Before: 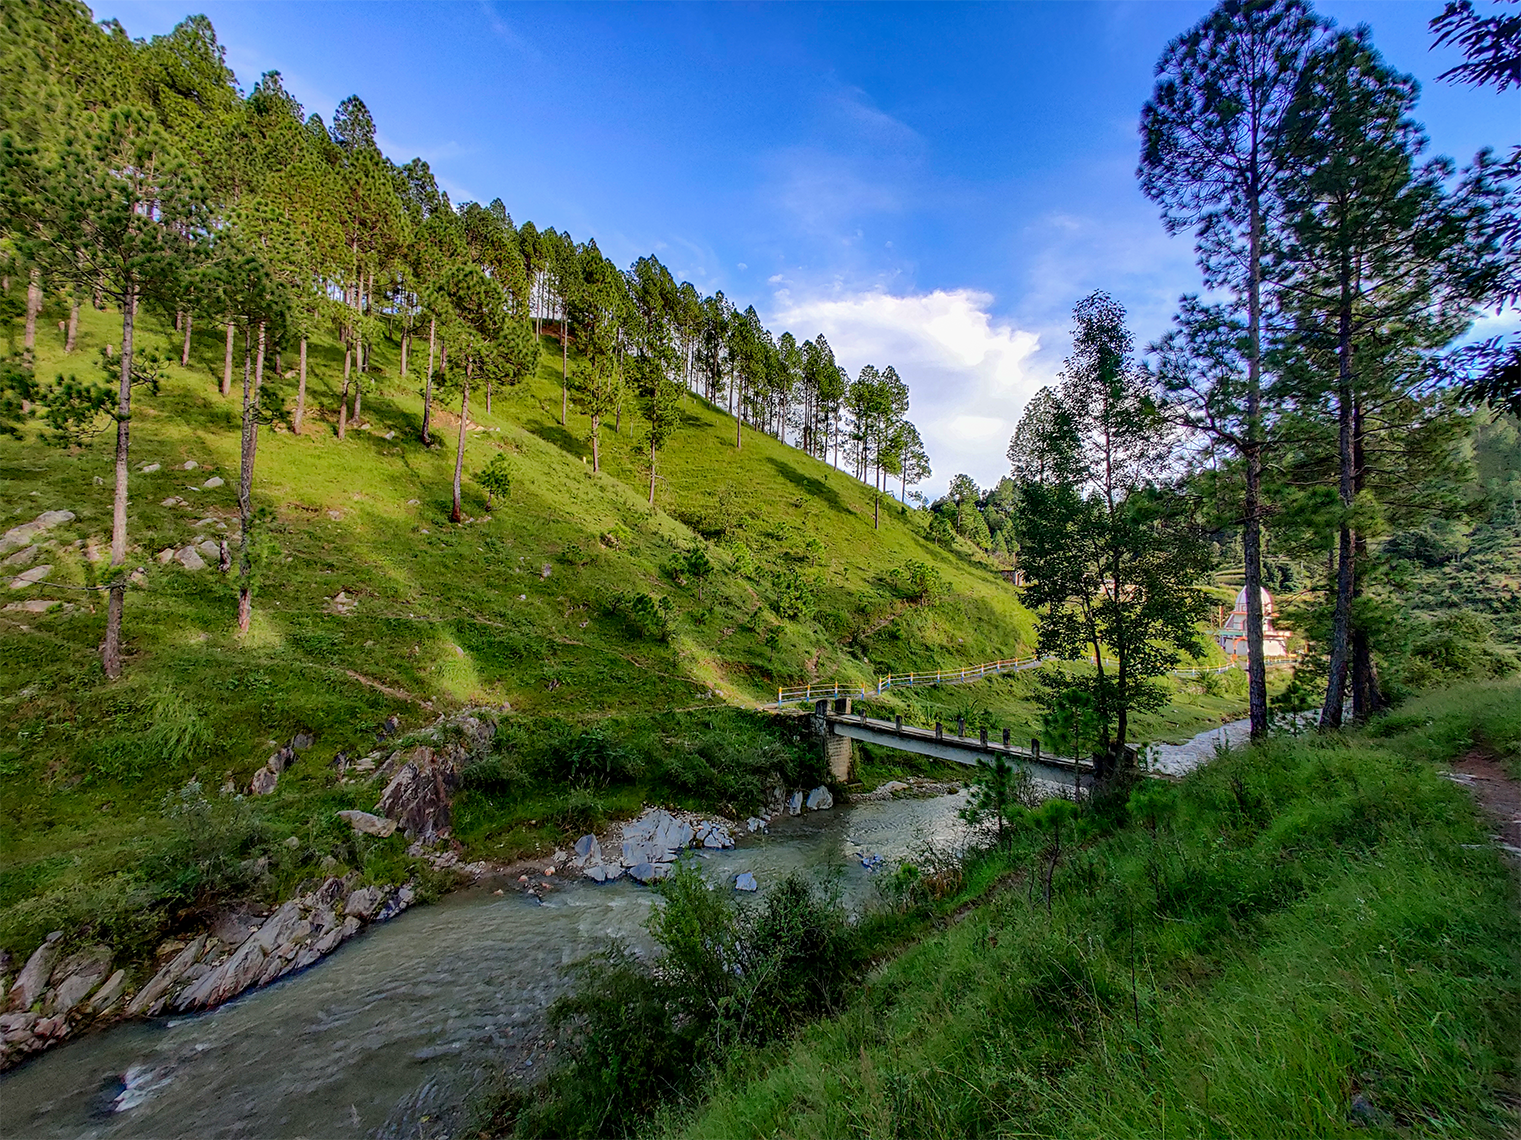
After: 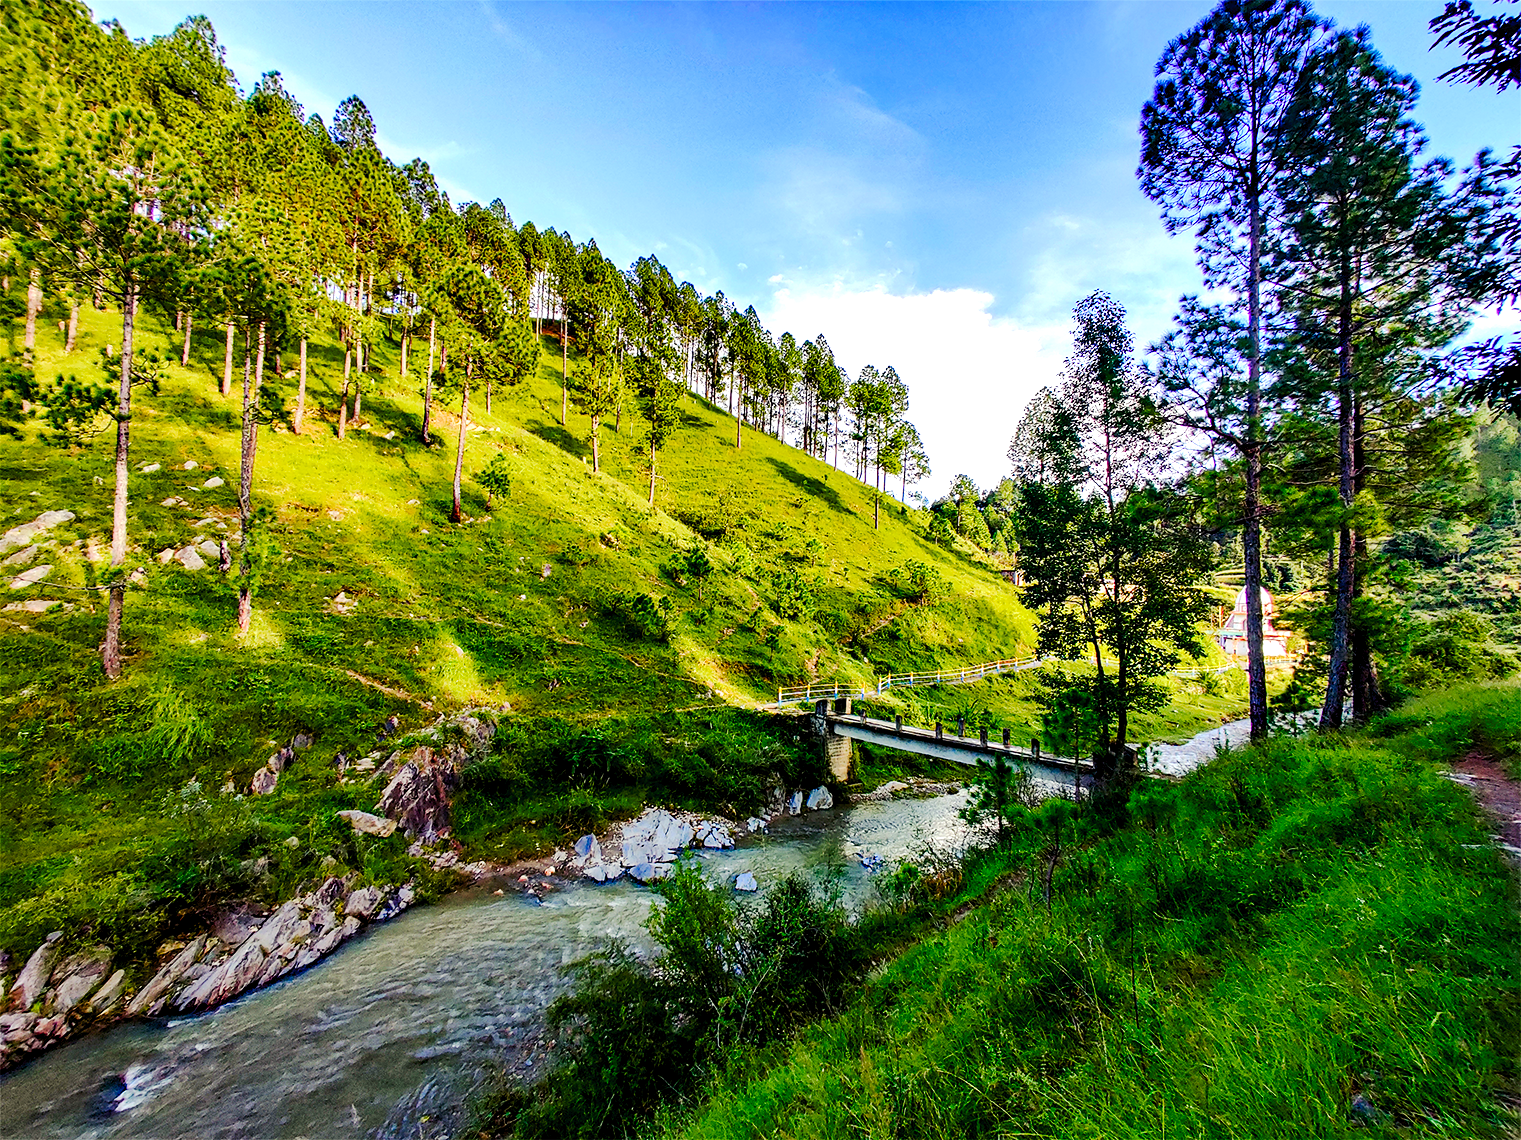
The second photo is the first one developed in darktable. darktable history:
color balance rgb: shadows lift › luminance -21.66%, shadows lift › chroma 6.57%, shadows lift › hue 270°, power › chroma 0.68%, power › hue 60°, highlights gain › luminance 6.08%, highlights gain › chroma 1.33%, highlights gain › hue 90°, global offset › luminance -0.87%, perceptual saturation grading › global saturation 26.86%, perceptual saturation grading › highlights -28.39%, perceptual saturation grading › mid-tones 15.22%, perceptual saturation grading › shadows 33.98%, perceptual brilliance grading › highlights 10%, perceptual brilliance grading › mid-tones 5%
exposure: black level correction -0.002, exposure 0.54 EV, compensate highlight preservation false
tone curve: curves: ch0 [(0, 0) (0.003, 0.019) (0.011, 0.022) (0.025, 0.029) (0.044, 0.041) (0.069, 0.06) (0.1, 0.09) (0.136, 0.123) (0.177, 0.163) (0.224, 0.206) (0.277, 0.268) (0.335, 0.35) (0.399, 0.436) (0.468, 0.526) (0.543, 0.624) (0.623, 0.713) (0.709, 0.779) (0.801, 0.845) (0.898, 0.912) (1, 1)], preserve colors none
